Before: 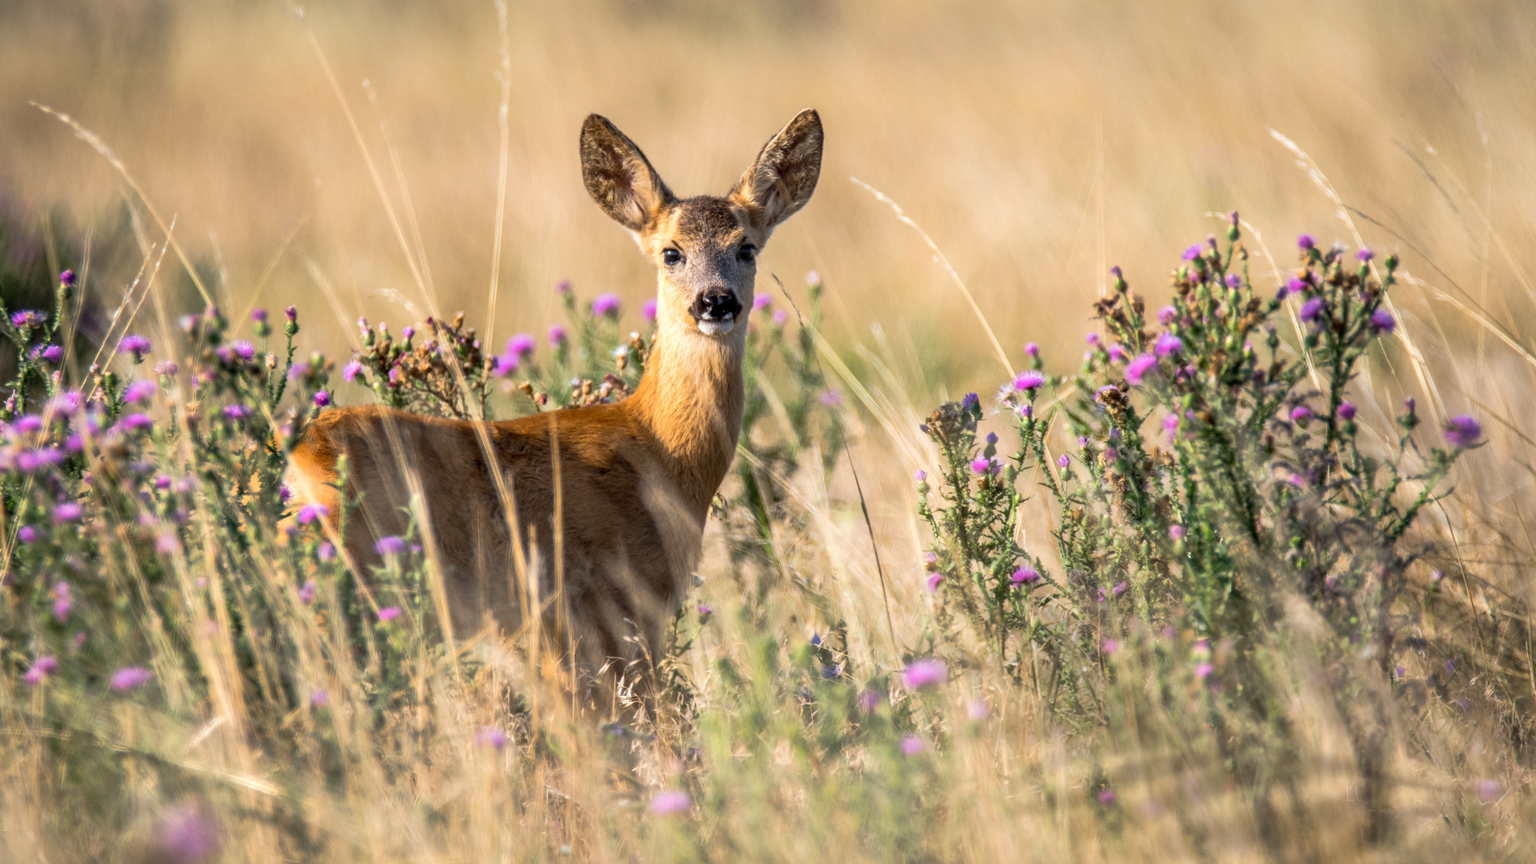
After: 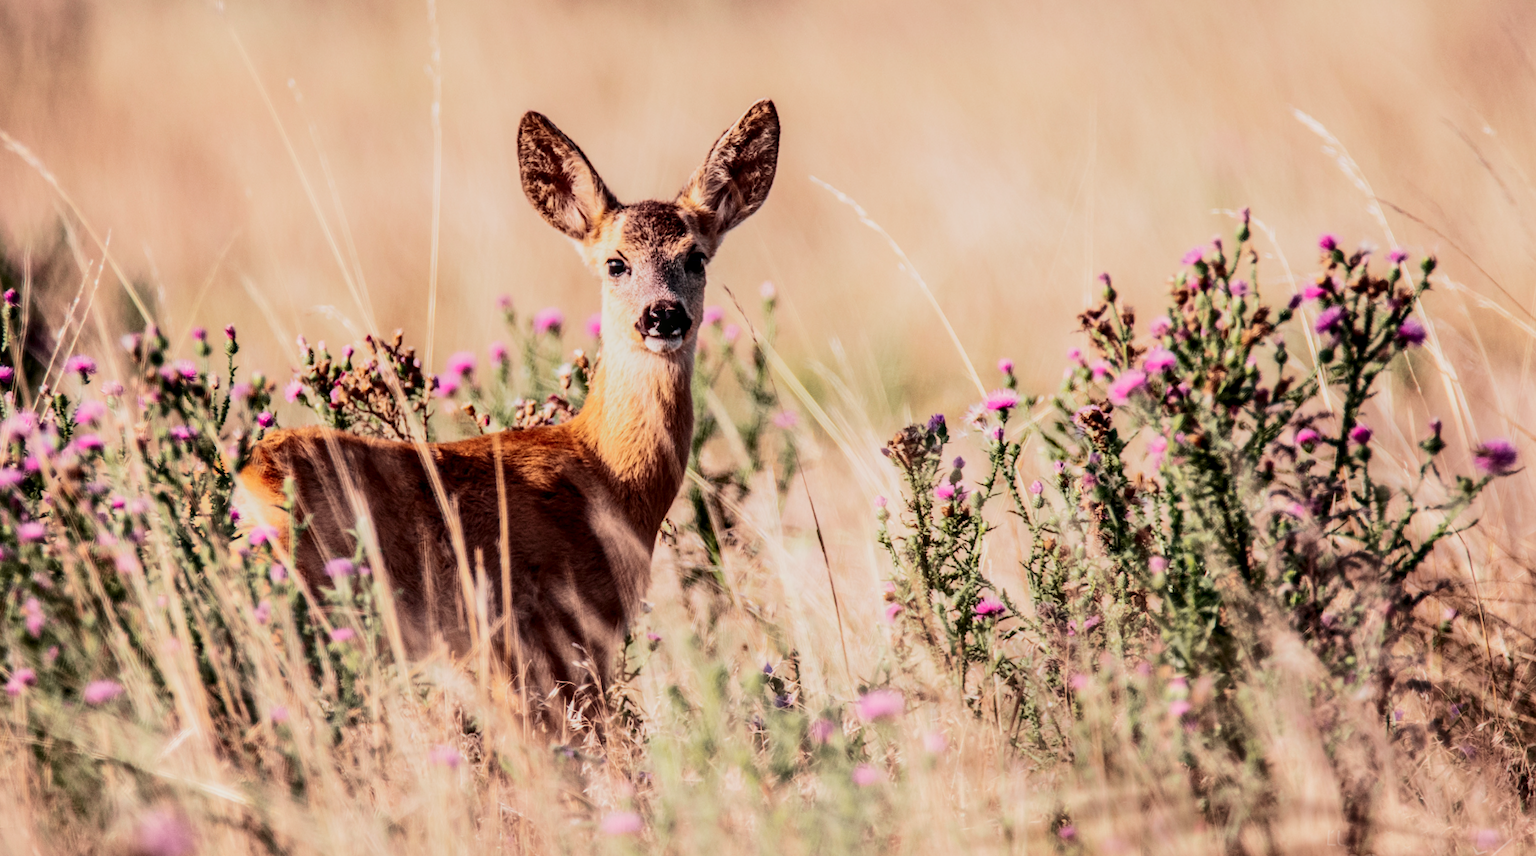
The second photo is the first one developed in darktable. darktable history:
rotate and perspective: rotation 0.062°, lens shift (vertical) 0.115, lens shift (horizontal) -0.133, crop left 0.047, crop right 0.94, crop top 0.061, crop bottom 0.94
tone curve: curves: ch0 [(0, 0) (0.058, 0.022) (0.265, 0.208) (0.41, 0.417) (0.485, 0.524) (0.638, 0.673) (0.845, 0.828) (0.994, 0.964)]; ch1 [(0, 0) (0.136, 0.146) (0.317, 0.34) (0.382, 0.408) (0.469, 0.482) (0.498, 0.497) (0.557, 0.573) (0.644, 0.643) (0.725, 0.765) (1, 1)]; ch2 [(0, 0) (0.352, 0.403) (0.45, 0.469) (0.502, 0.504) (0.54, 0.524) (0.592, 0.566) (0.638, 0.599) (1, 1)], color space Lab, independent channels, preserve colors none
local contrast: on, module defaults
sigmoid: contrast 1.7, skew -0.1, preserve hue 0%, red attenuation 0.1, red rotation 0.035, green attenuation 0.1, green rotation -0.017, blue attenuation 0.15, blue rotation -0.052, base primaries Rec2020
white balance: red 1.127, blue 0.943
